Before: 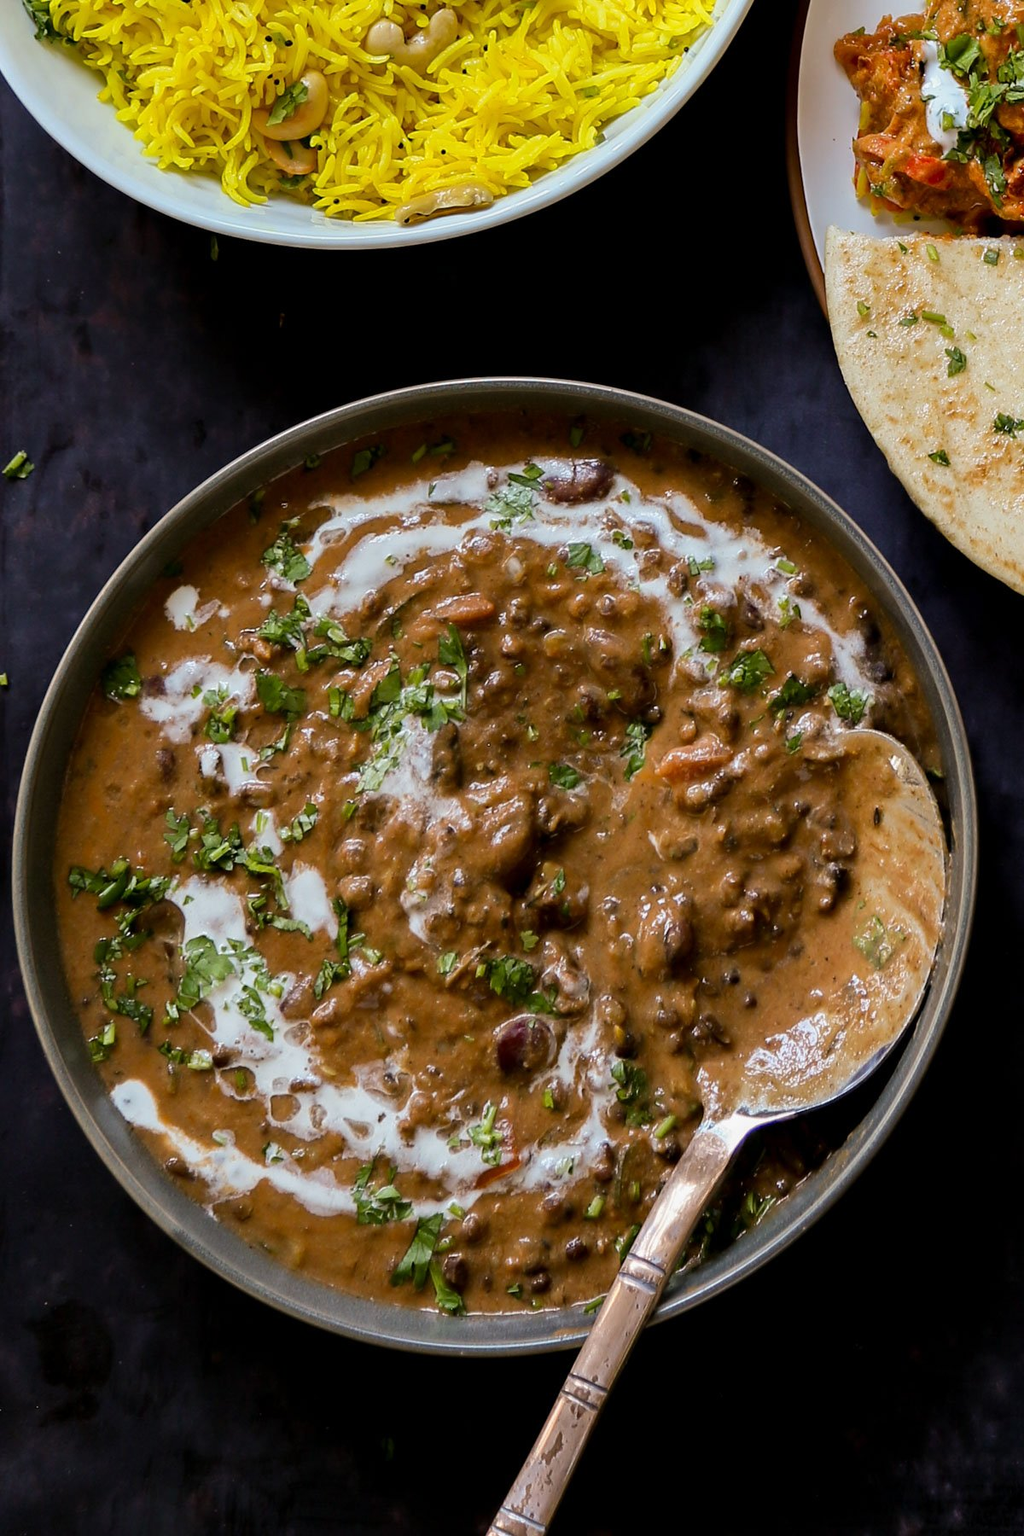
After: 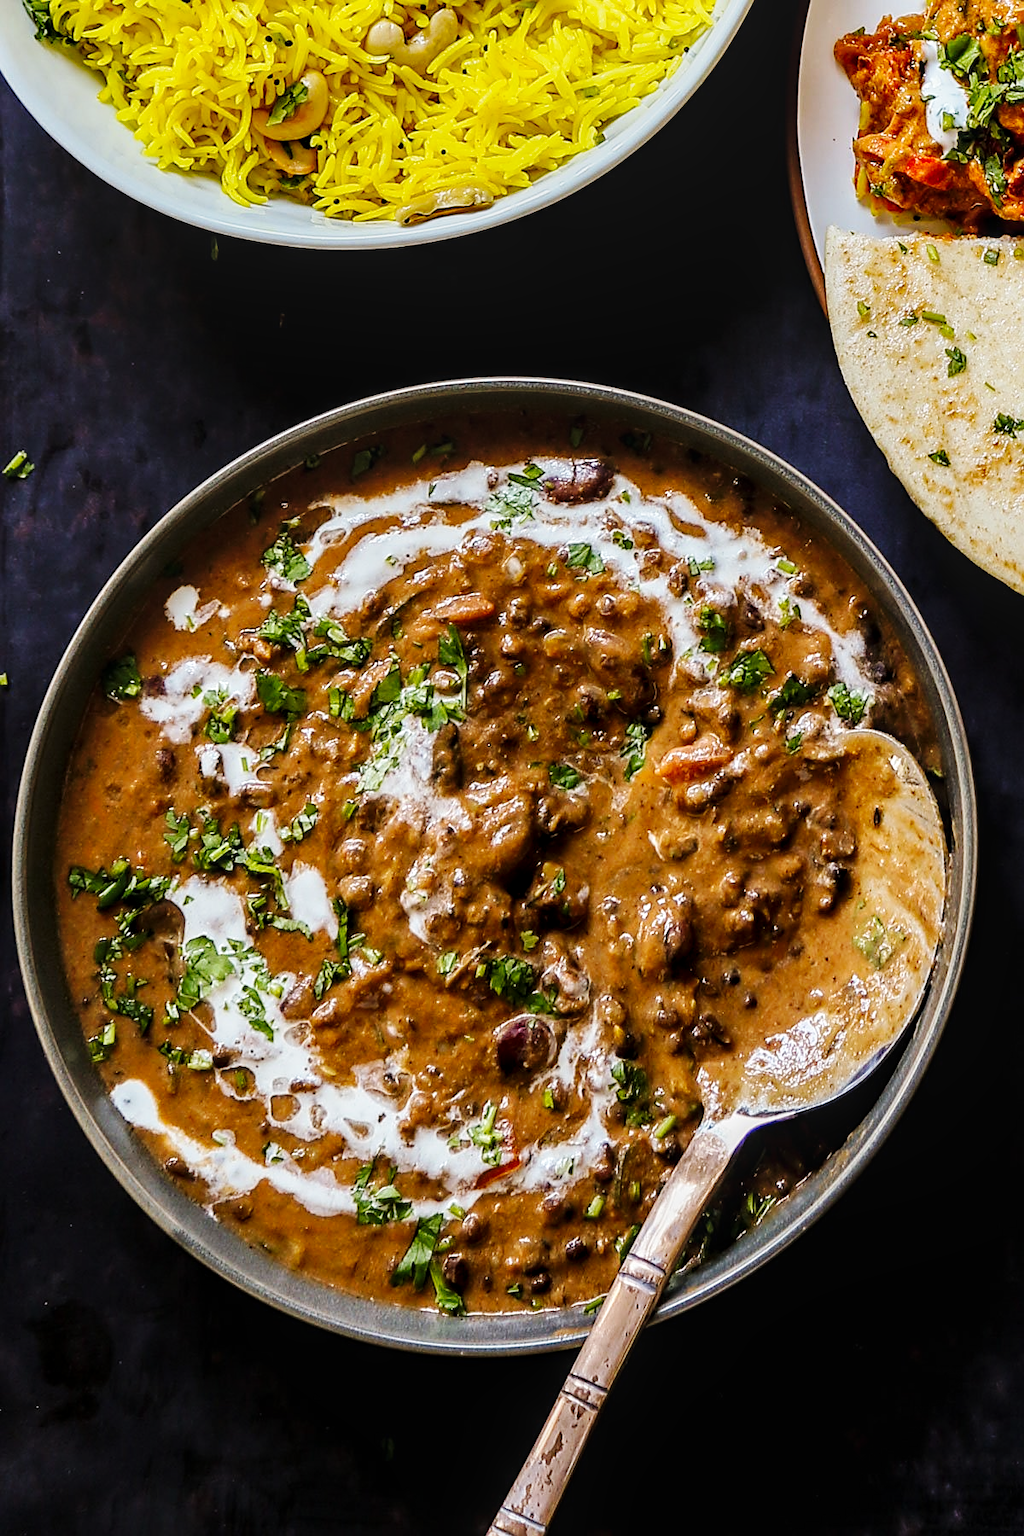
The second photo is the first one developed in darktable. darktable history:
local contrast: on, module defaults
base curve: curves: ch0 [(0, 0) (0.032, 0.025) (0.121, 0.166) (0.206, 0.329) (0.605, 0.79) (1, 1)], preserve colors none
sharpen: on, module defaults
